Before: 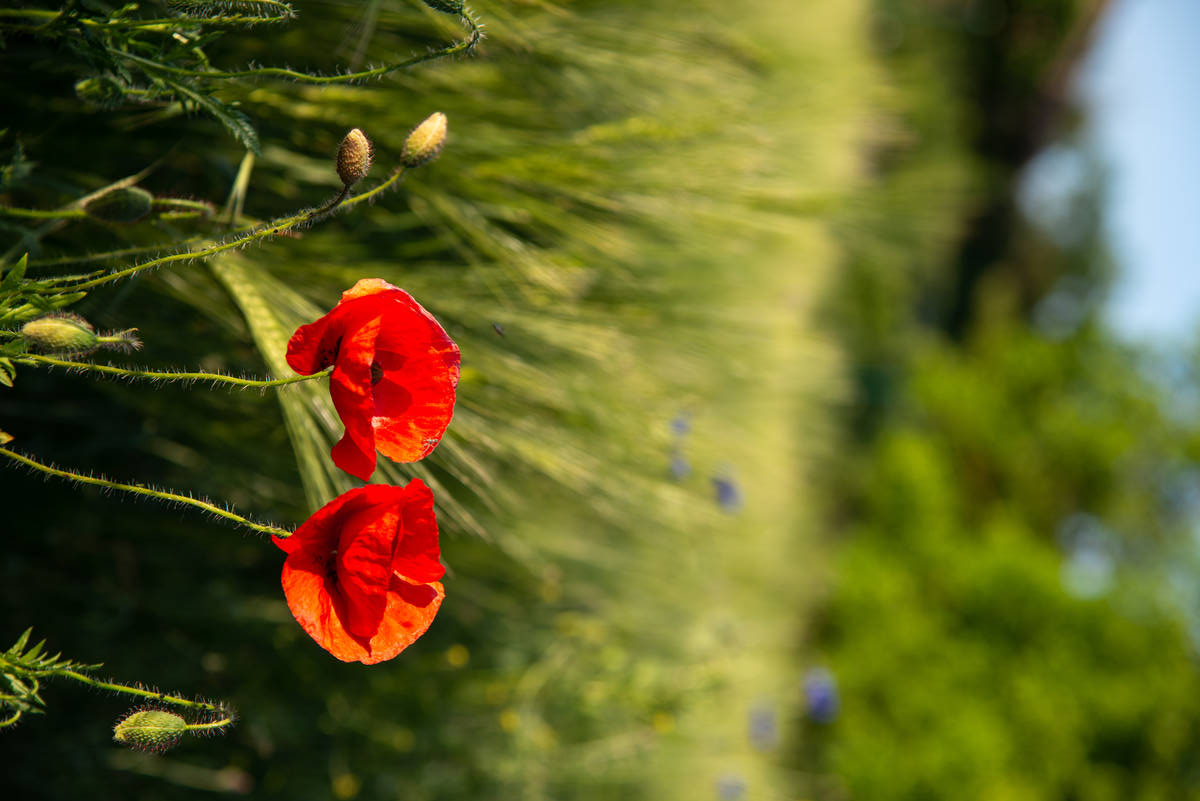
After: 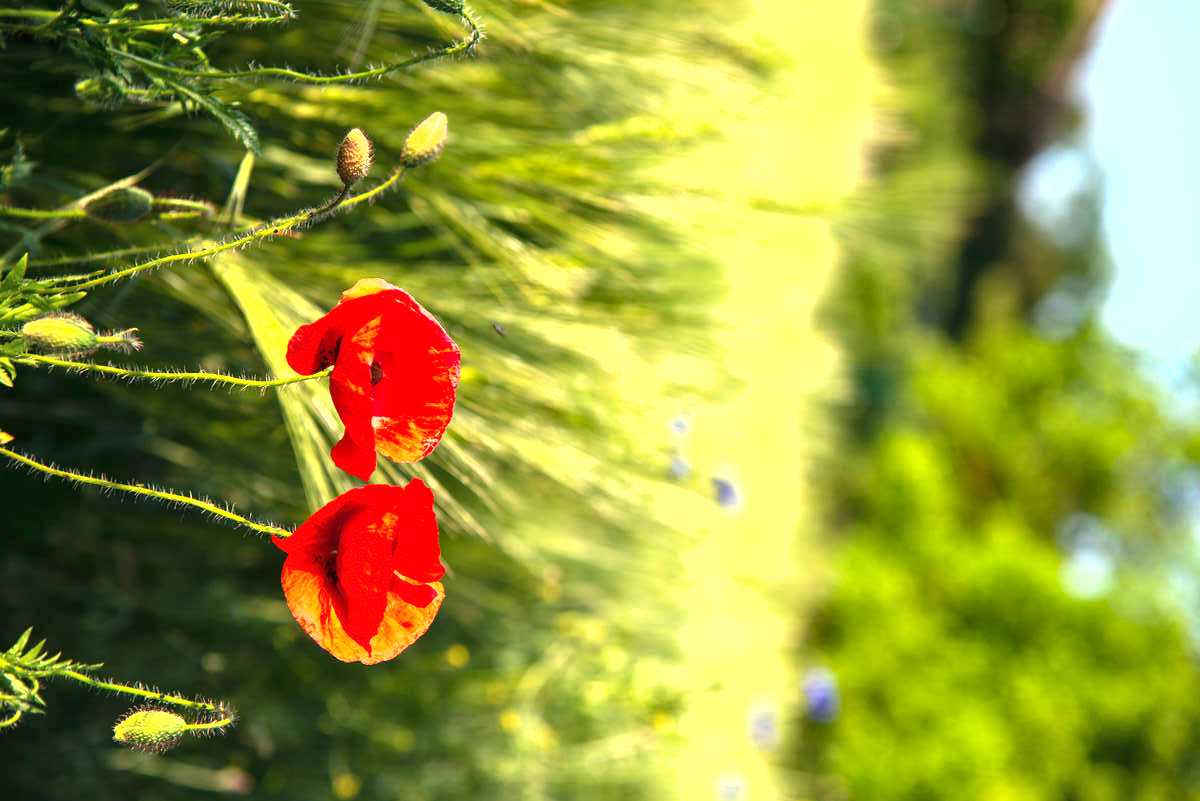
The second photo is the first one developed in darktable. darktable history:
shadows and highlights: shadows 29.61, highlights -30.47, low approximation 0.01, soften with gaussian
exposure: black level correction 0, exposure 1.55 EV, compensate exposure bias true, compensate highlight preservation false
